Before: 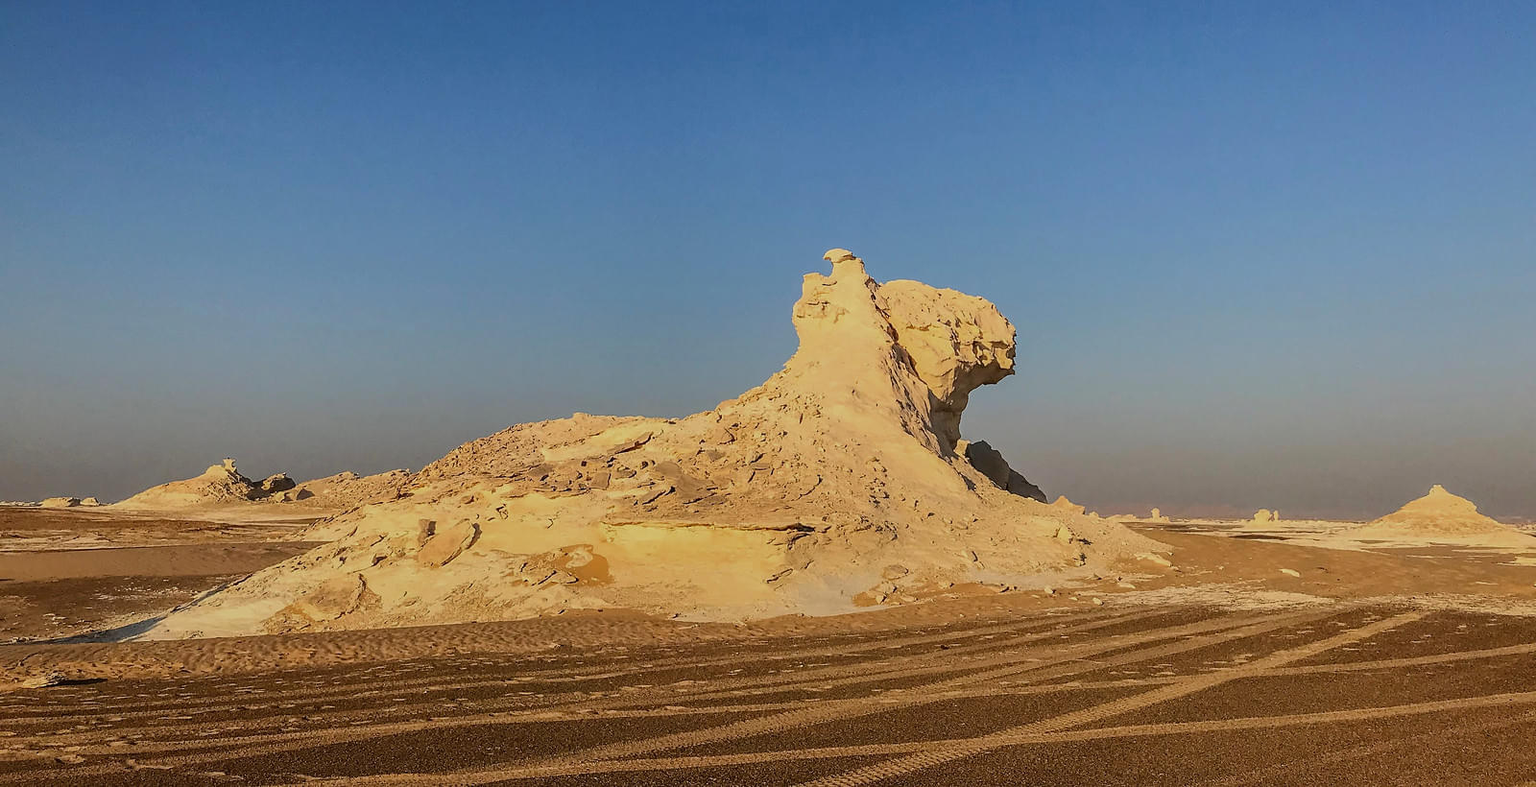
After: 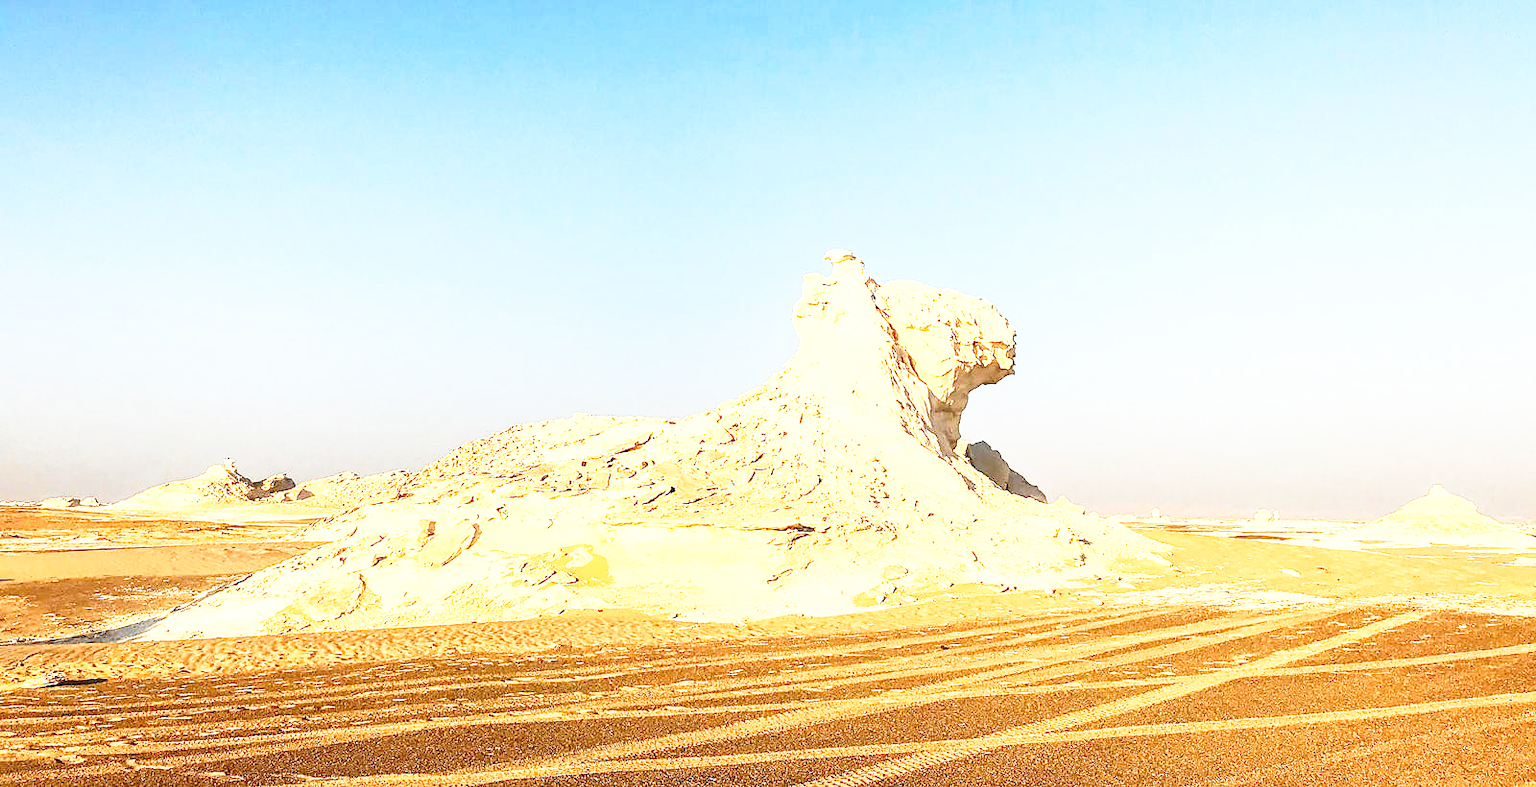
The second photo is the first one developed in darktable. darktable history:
contrast equalizer: y [[0.439, 0.44, 0.442, 0.457, 0.493, 0.498], [0.5 ×6], [0.5 ×6], [0 ×6], [0 ×6]], mix 0.59
exposure: black level correction 0, exposure 1.379 EV, compensate exposure bias true, compensate highlight preservation false
base curve: curves: ch0 [(0, 0) (0.026, 0.03) (0.109, 0.232) (0.351, 0.748) (0.669, 0.968) (1, 1)], preserve colors none
